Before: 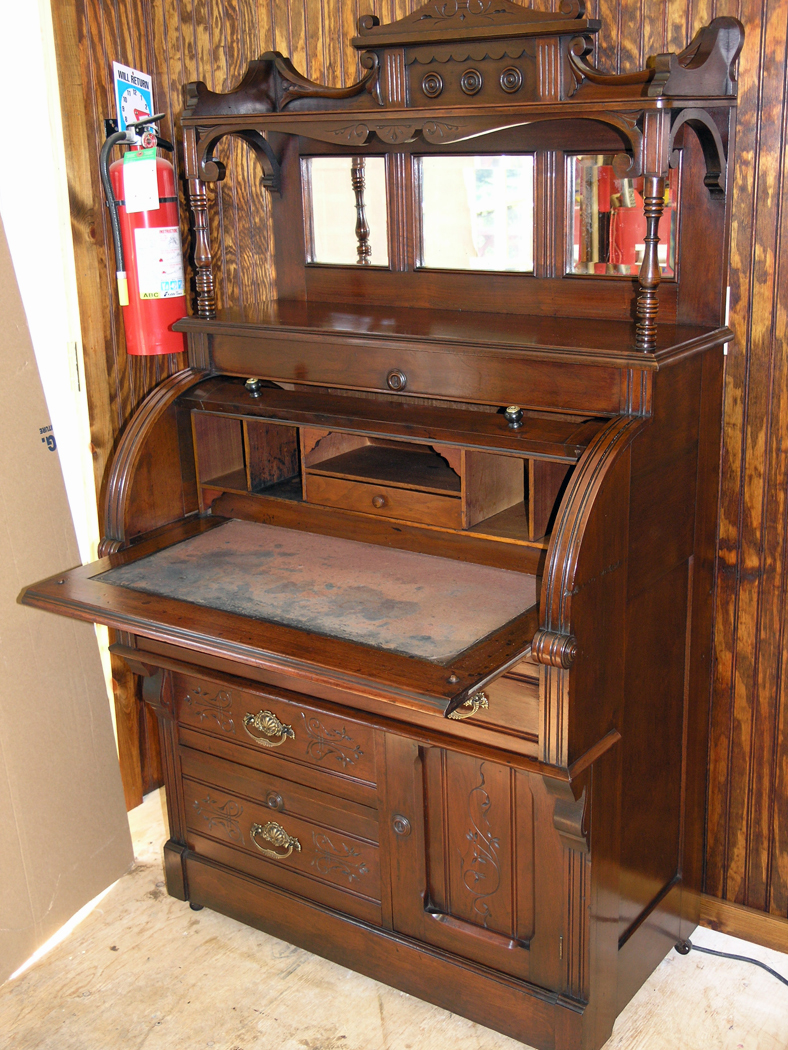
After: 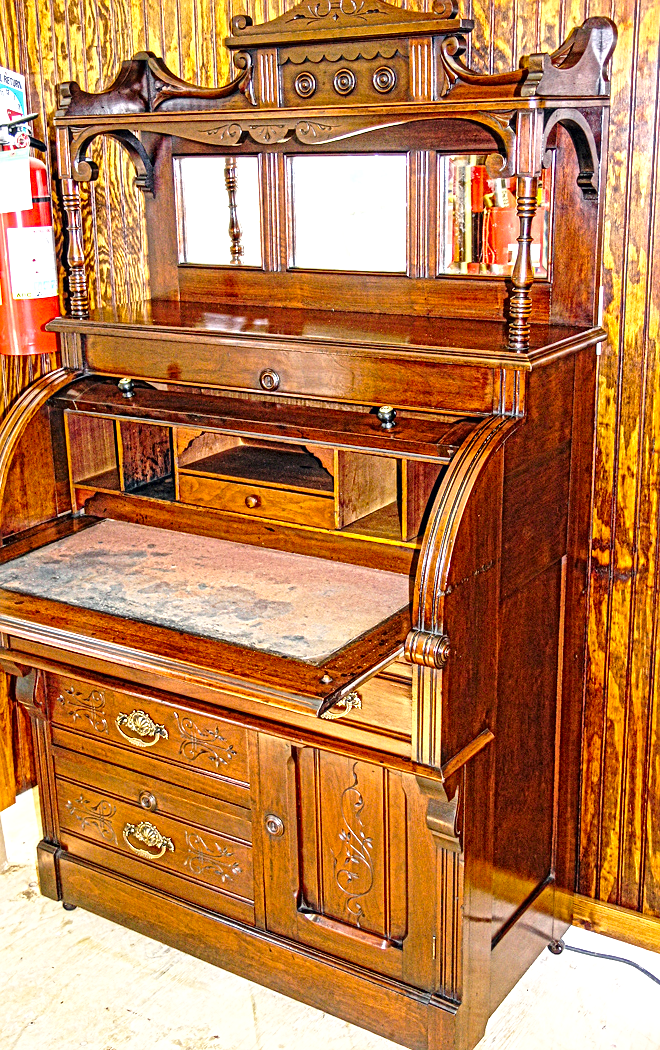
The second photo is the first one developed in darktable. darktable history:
base curve: curves: ch0 [(0, 0) (0.028, 0.03) (0.121, 0.232) (0.46, 0.748) (0.859, 0.968) (1, 1)], preserve colors none
local contrast: mode bilateral grid, contrast 20, coarseness 3, detail 300%, midtone range 0.2
color balance rgb: perceptual saturation grading › global saturation 25%, global vibrance 10%
crop: left 16.145%
exposure: exposure 0.515 EV, compensate highlight preservation false
